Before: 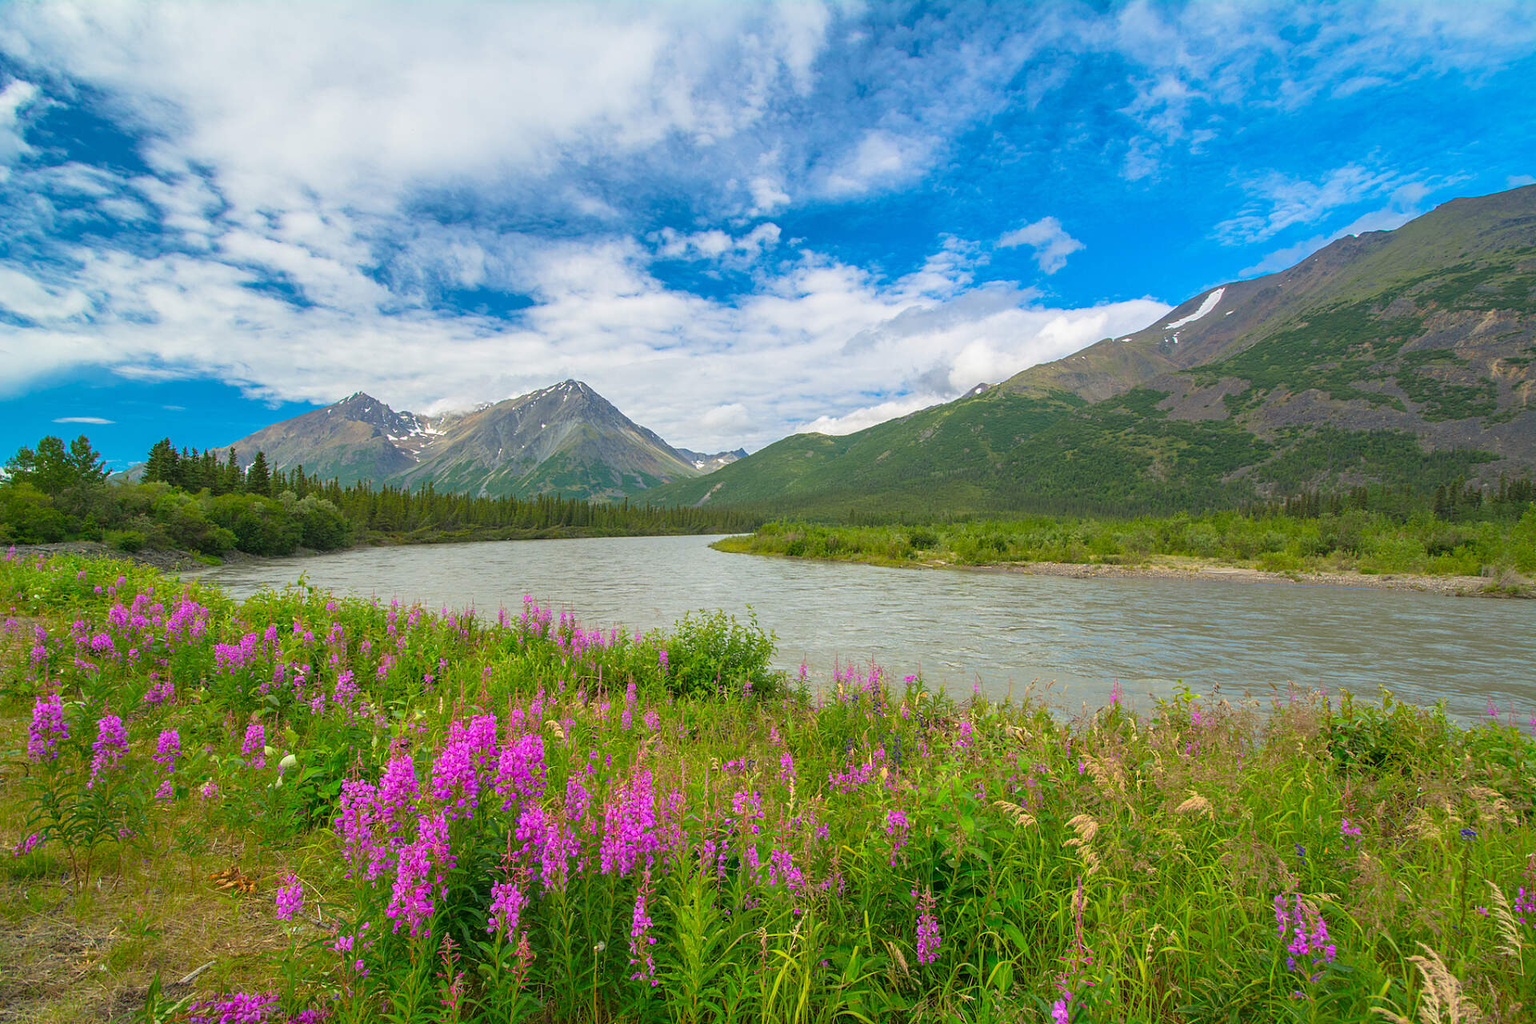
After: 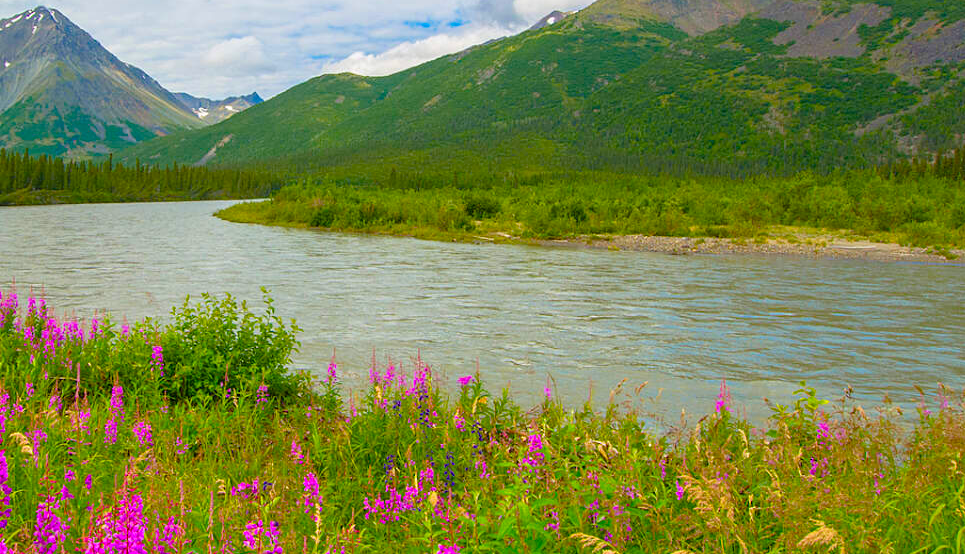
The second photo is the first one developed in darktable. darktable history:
crop: left 35.03%, top 36.625%, right 14.663%, bottom 20.057%
color balance rgb: perceptual saturation grading › global saturation 20%, perceptual saturation grading › highlights -25%, perceptual saturation grading › shadows 50.52%, global vibrance 40.24%
